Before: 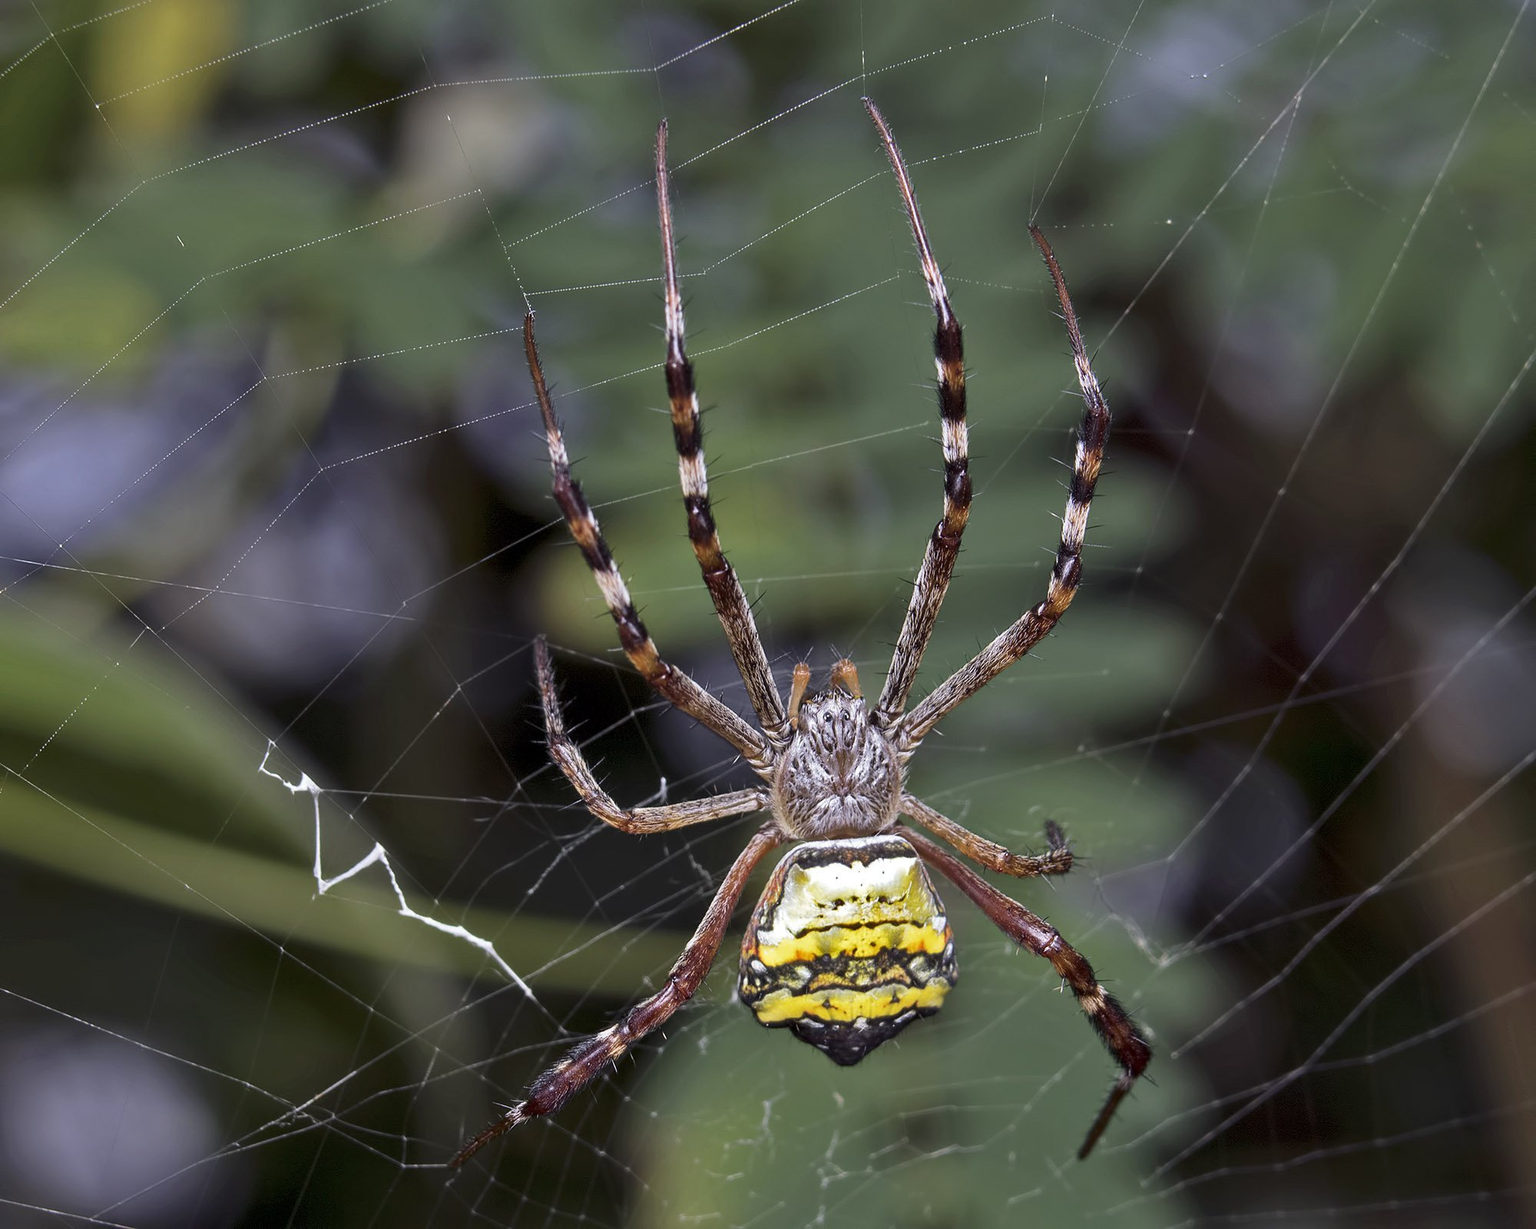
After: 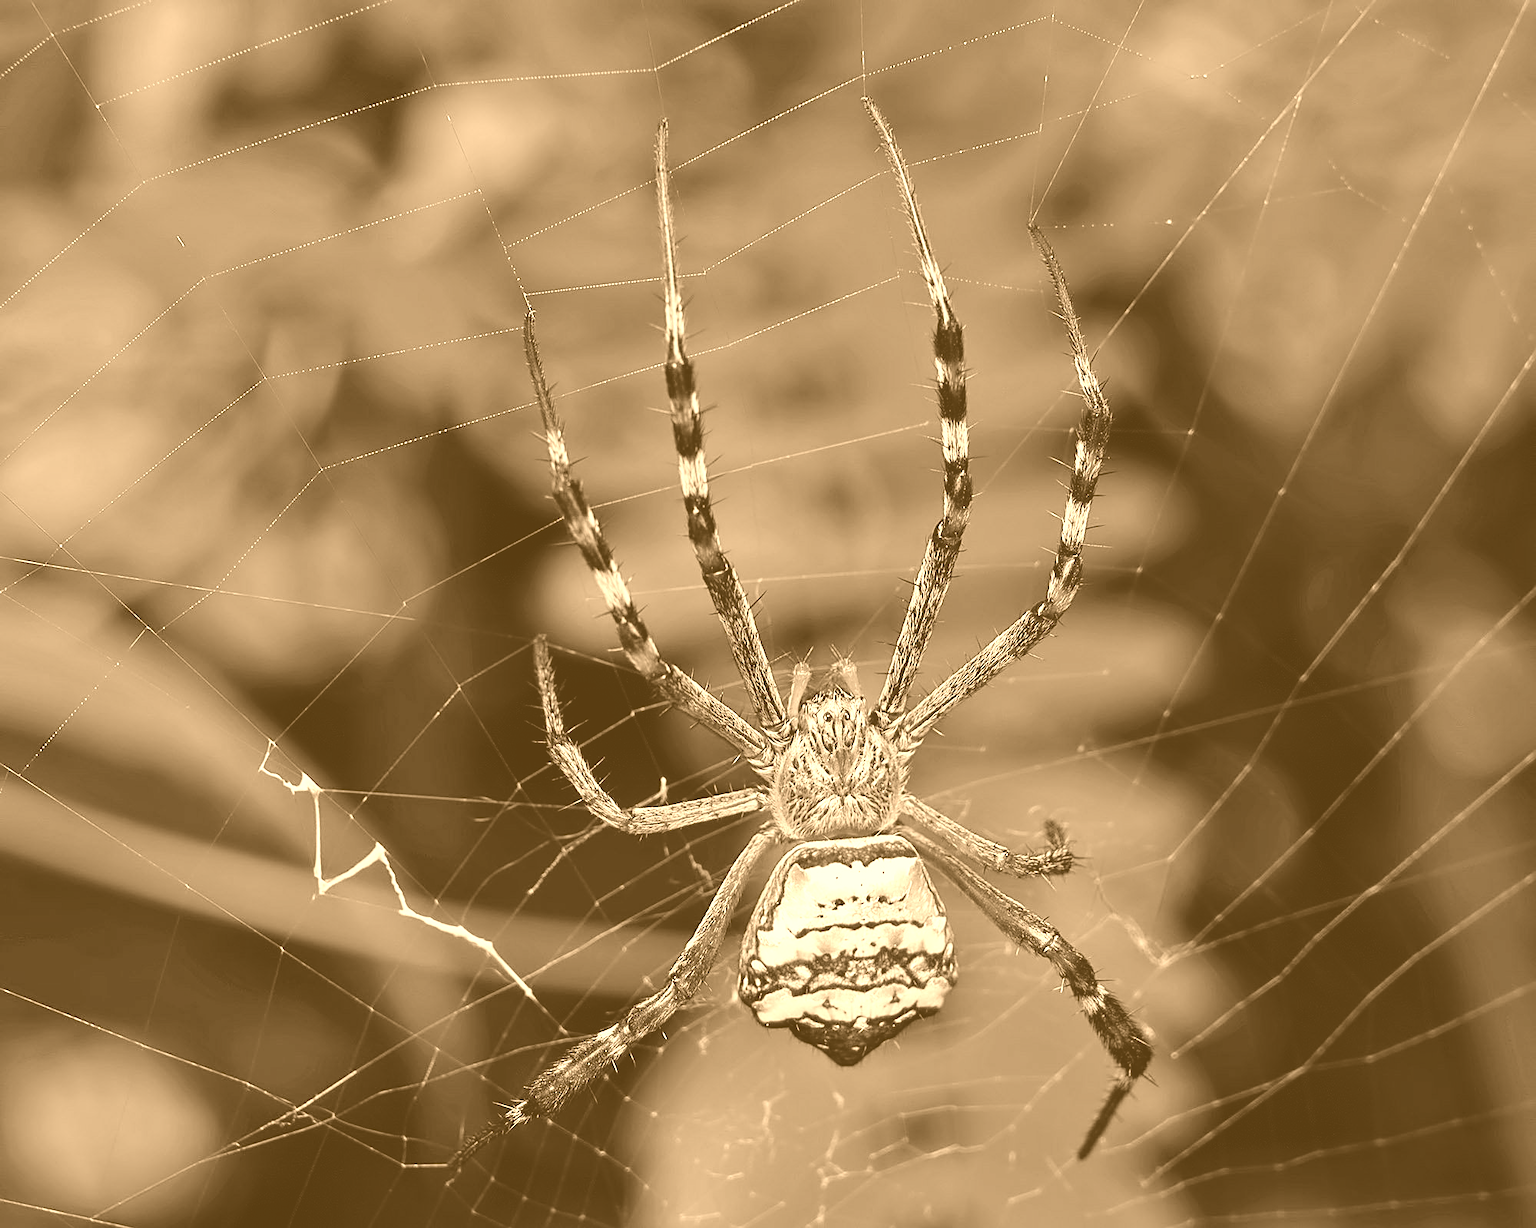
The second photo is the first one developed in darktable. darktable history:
sharpen: on, module defaults
white balance: red 1.029, blue 0.92
colorize: hue 28.8°, source mix 100%
filmic rgb: black relative exposure -7.65 EV, white relative exposure 4.56 EV, hardness 3.61
